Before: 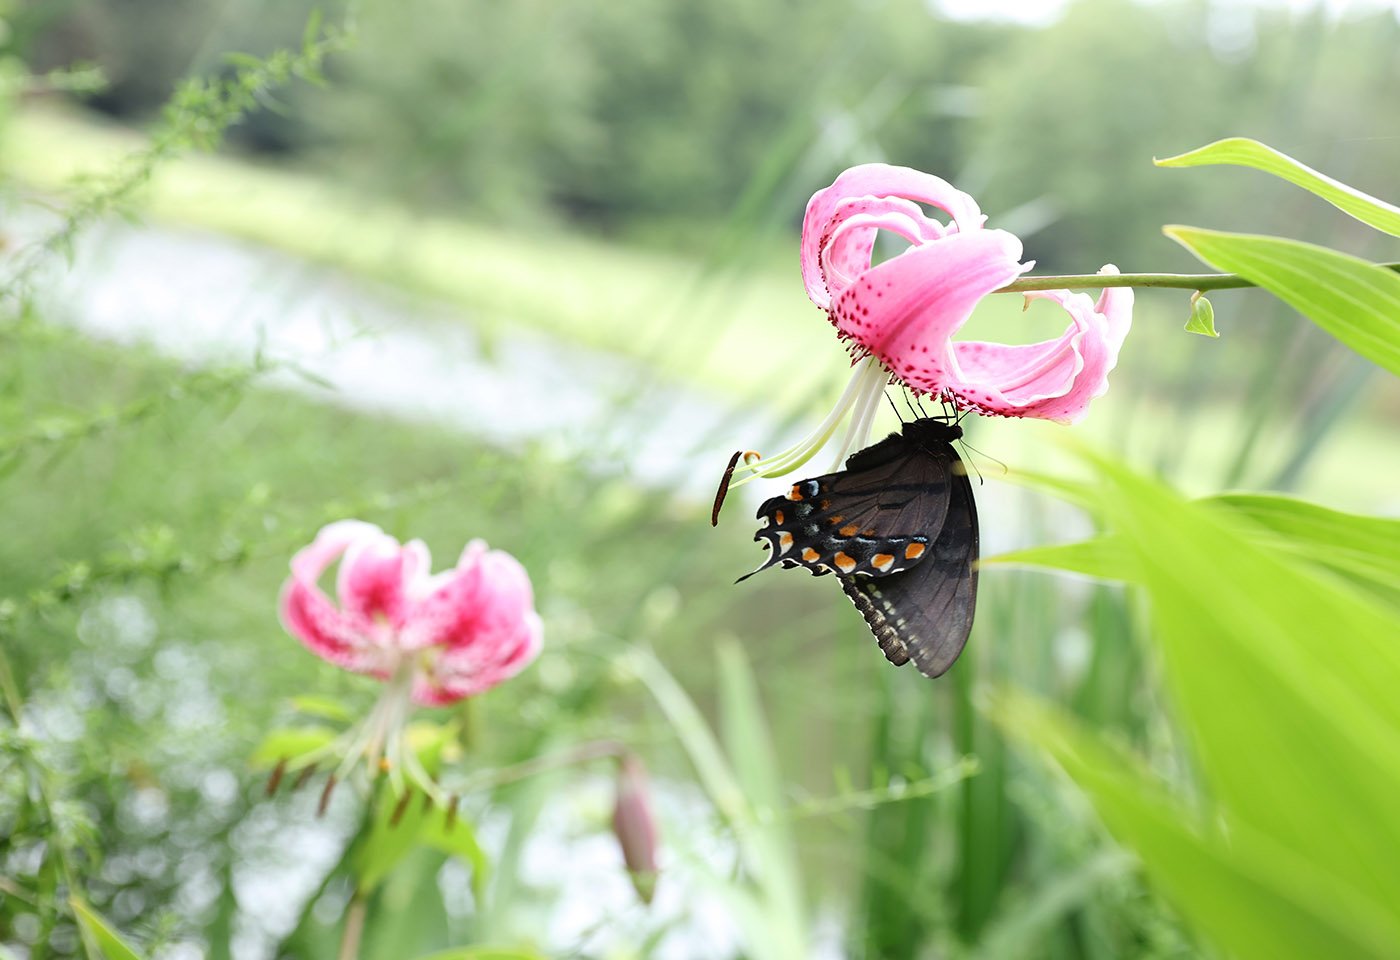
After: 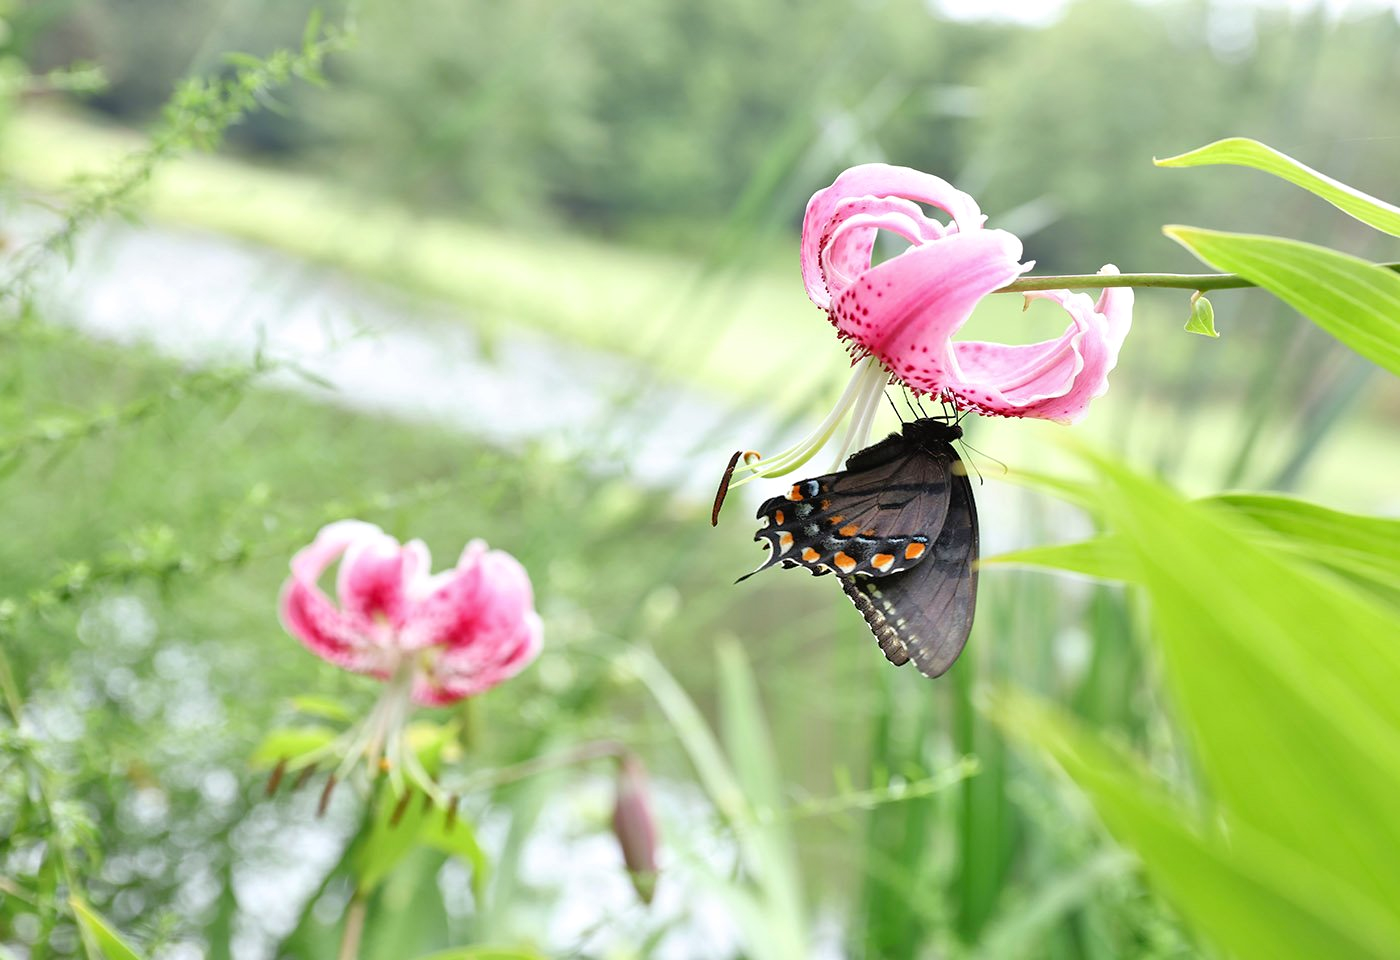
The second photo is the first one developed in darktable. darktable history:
tone equalizer: -7 EV 0.15 EV, -6 EV 0.6 EV, -5 EV 1.15 EV, -4 EV 1.33 EV, -3 EV 1.15 EV, -2 EV 0.6 EV, -1 EV 0.15 EV, mask exposure compensation -0.5 EV
shadows and highlights: shadows 37.27, highlights -28.18, soften with gaussian
